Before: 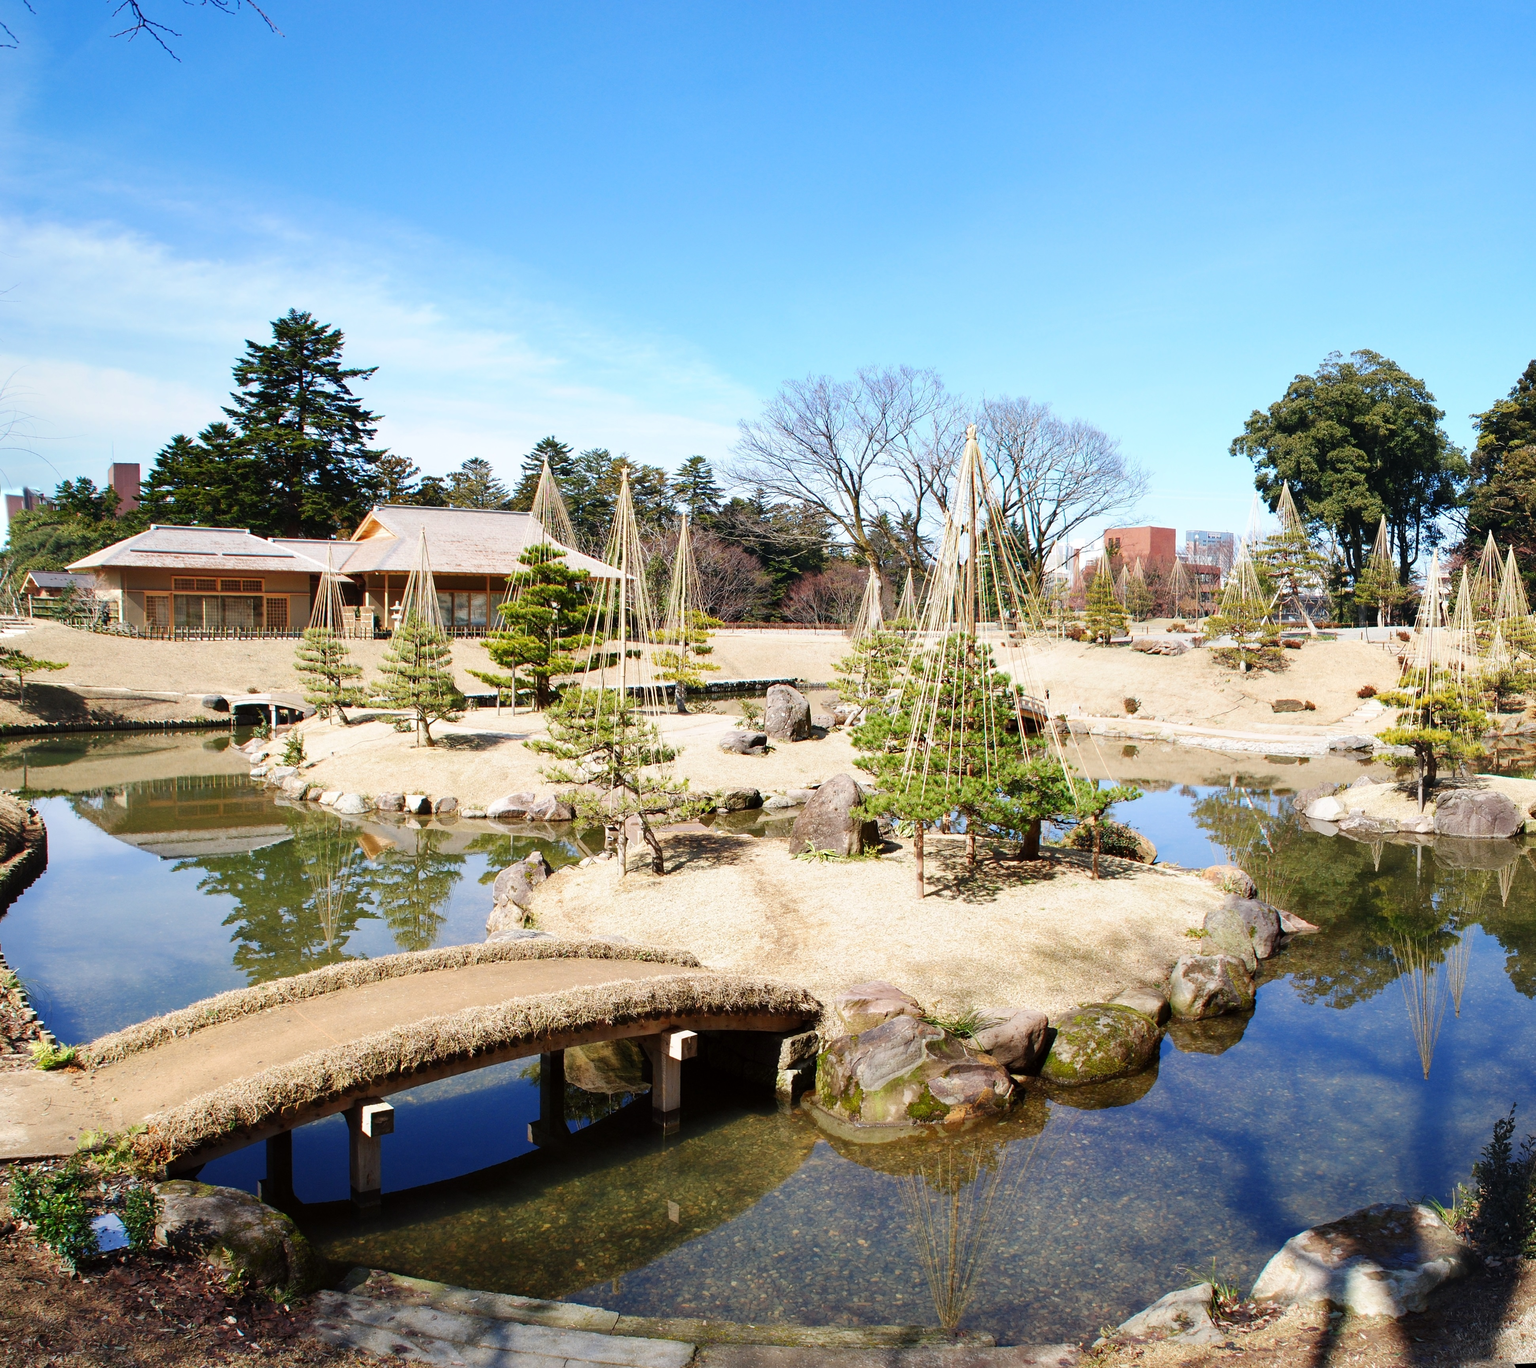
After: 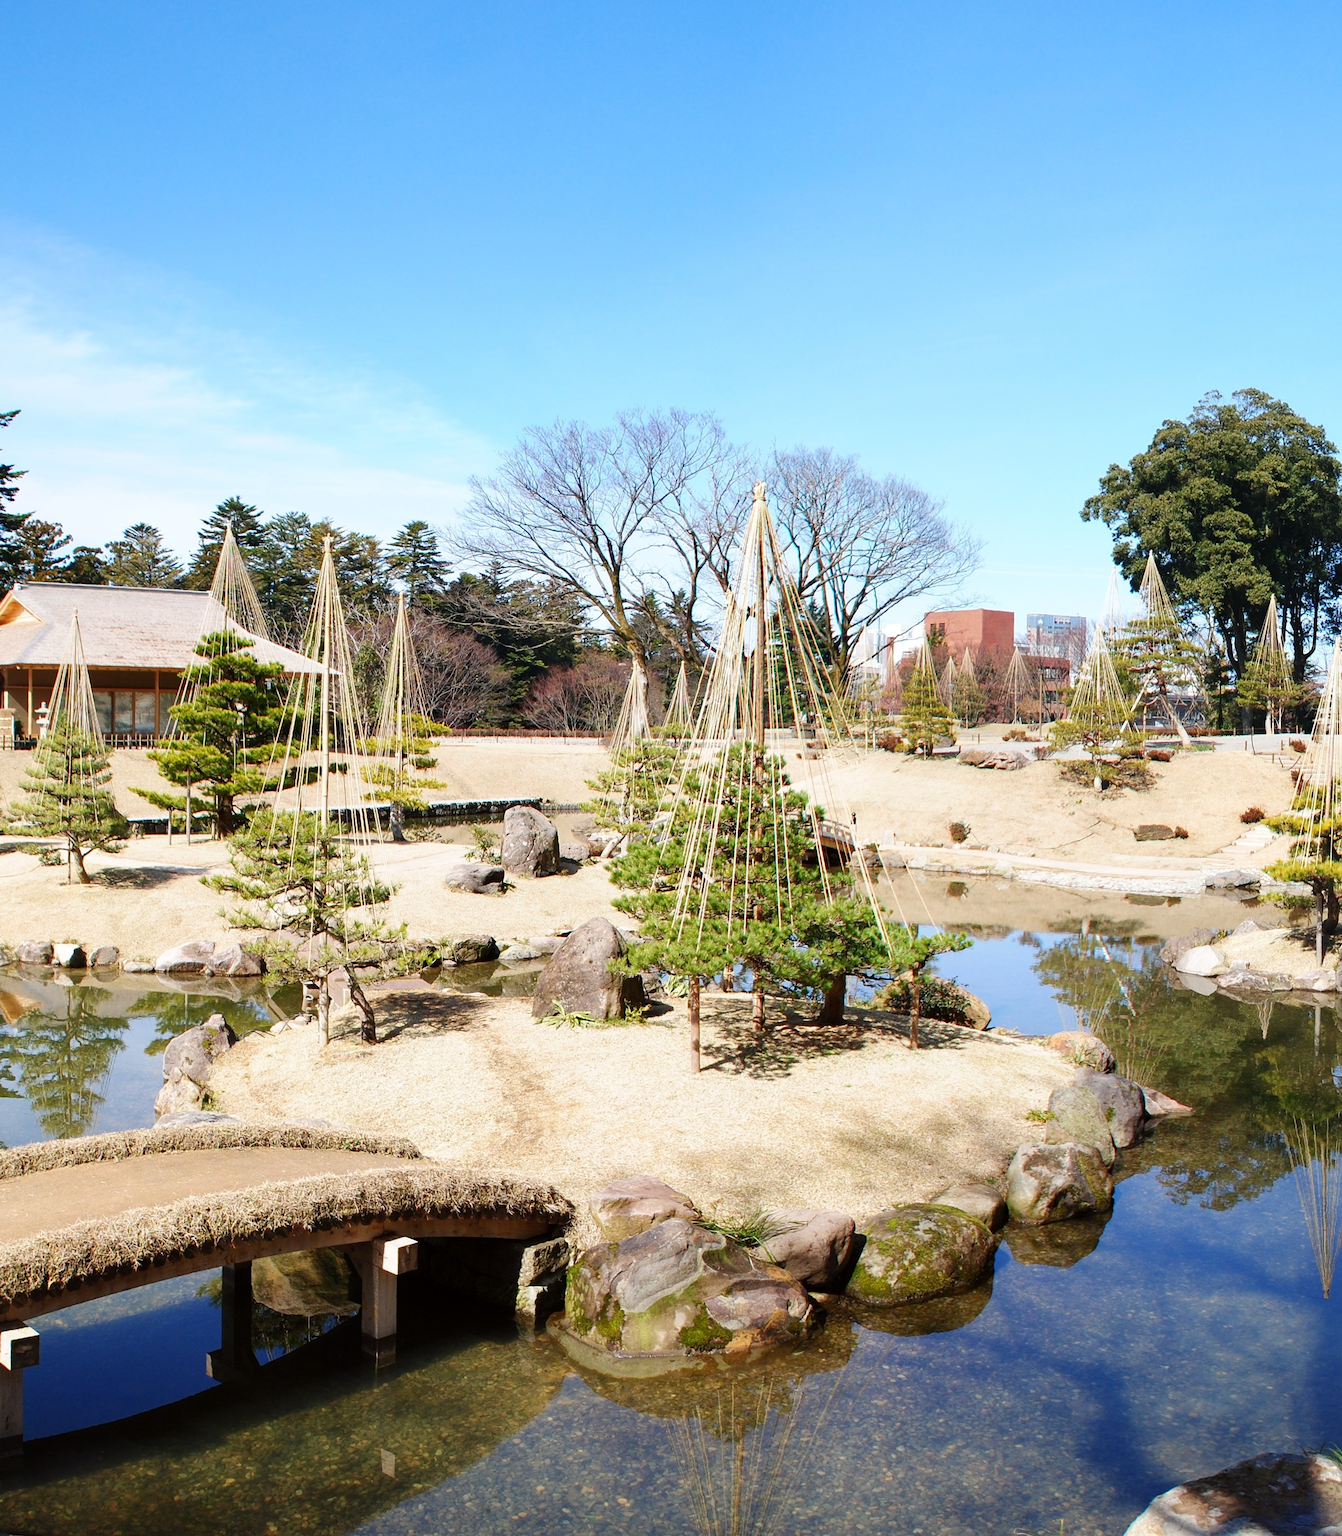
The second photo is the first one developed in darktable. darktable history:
crop and rotate: left 23.598%, top 2.804%, right 6.279%, bottom 7.104%
